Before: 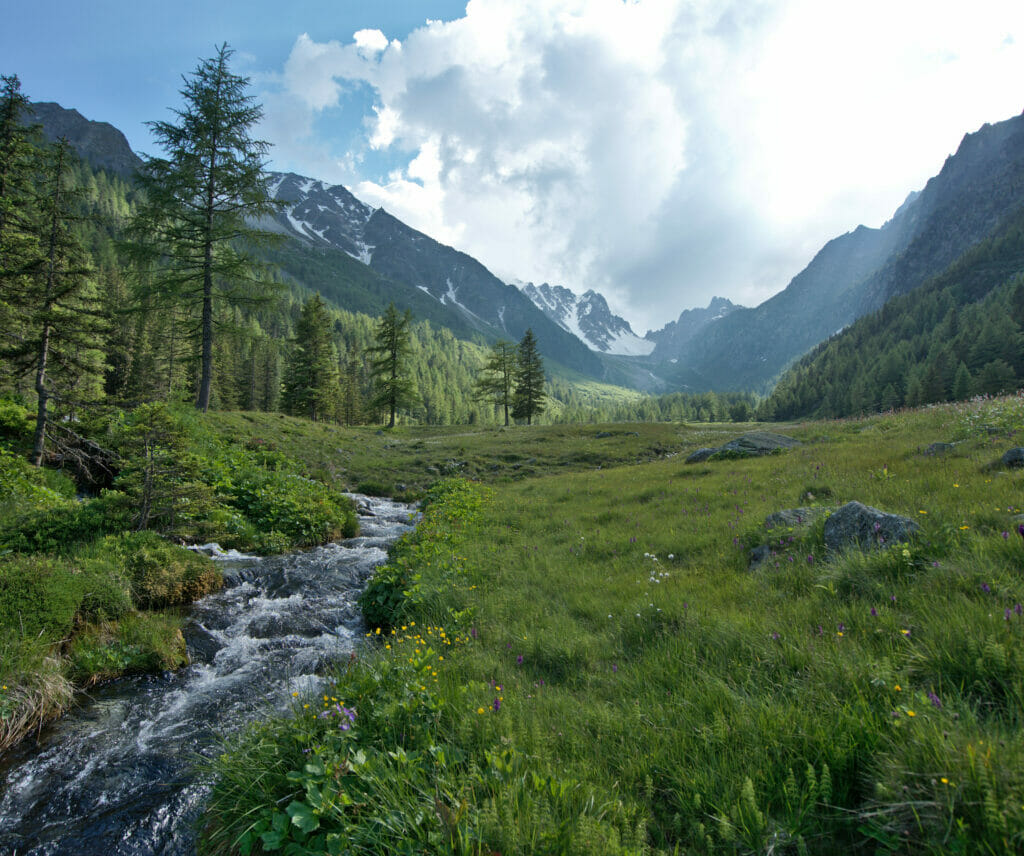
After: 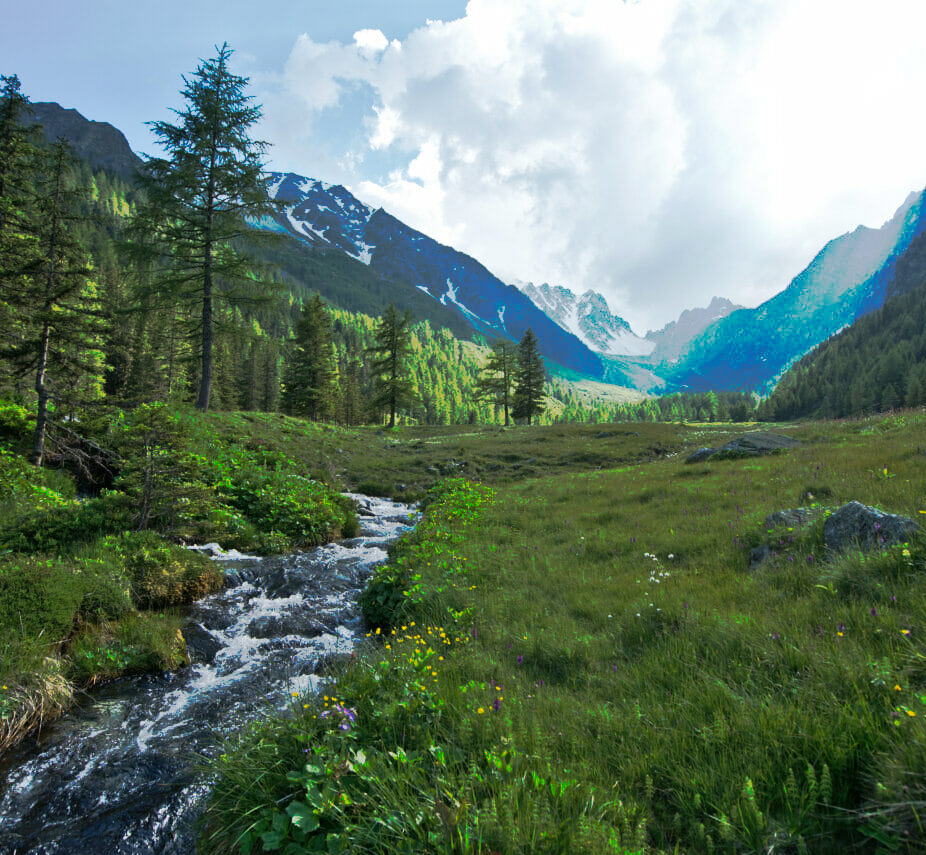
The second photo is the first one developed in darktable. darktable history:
tone curve: curves: ch0 [(0, 0) (0.003, 0.003) (0.011, 0.011) (0.025, 0.024) (0.044, 0.043) (0.069, 0.067) (0.1, 0.096) (0.136, 0.131) (0.177, 0.171) (0.224, 0.216) (0.277, 0.267) (0.335, 0.323) (0.399, 0.384) (0.468, 0.451) (0.543, 0.678) (0.623, 0.734) (0.709, 0.795) (0.801, 0.859) (0.898, 0.928) (1, 1)], preserve colors none
crop: right 9.522%, bottom 0.039%
